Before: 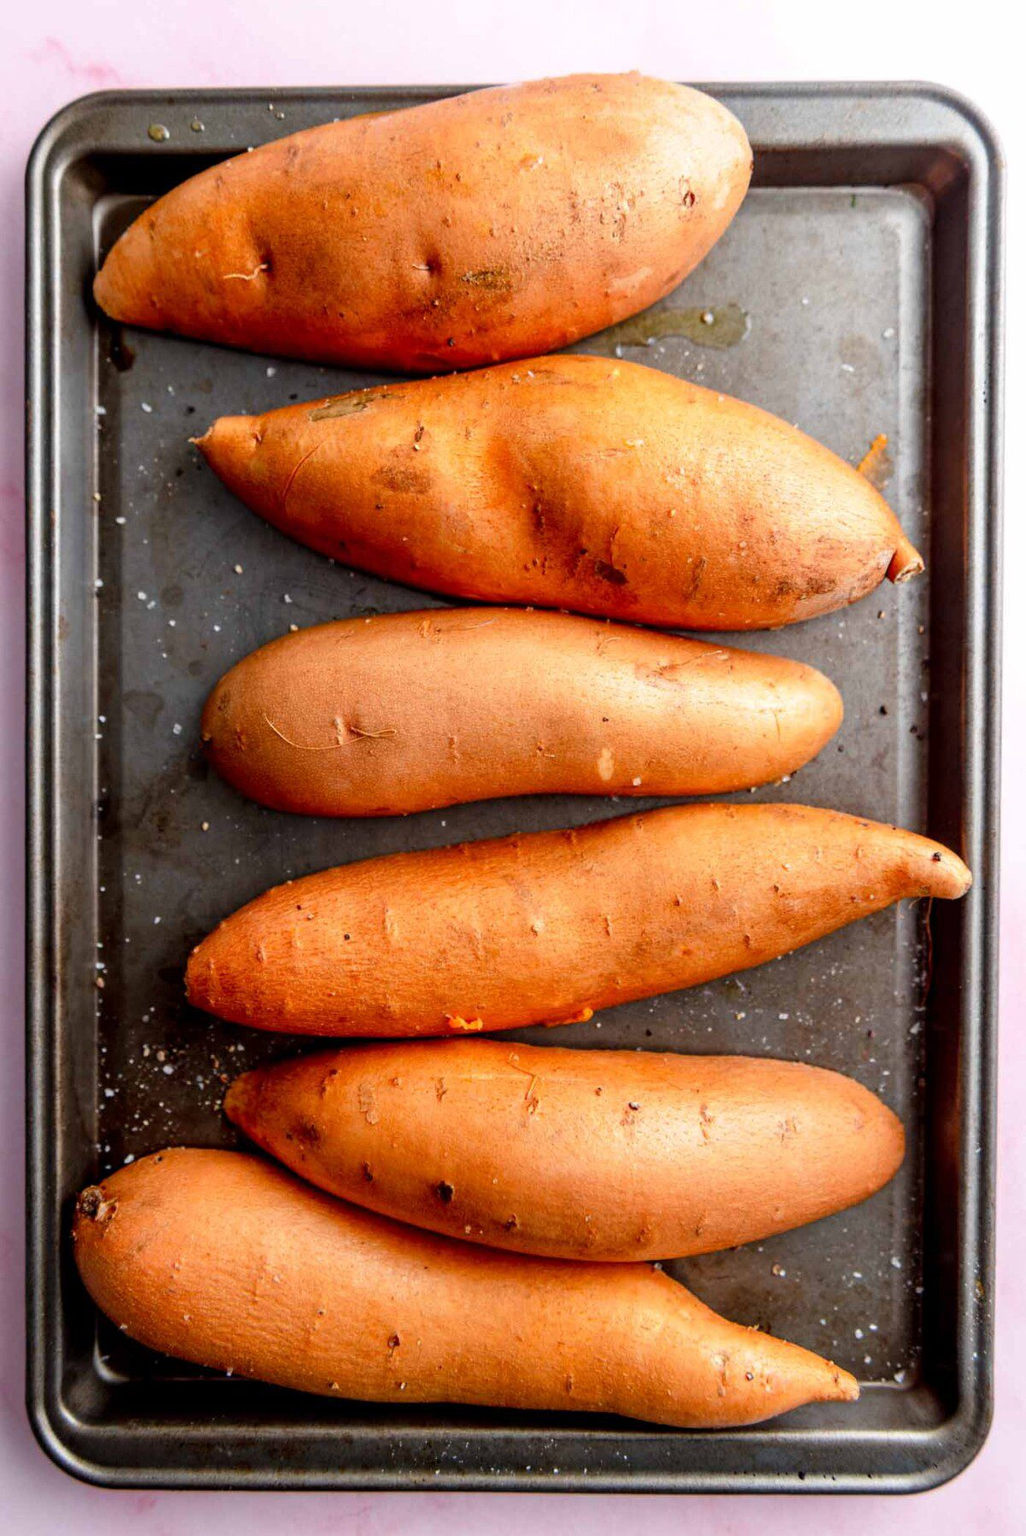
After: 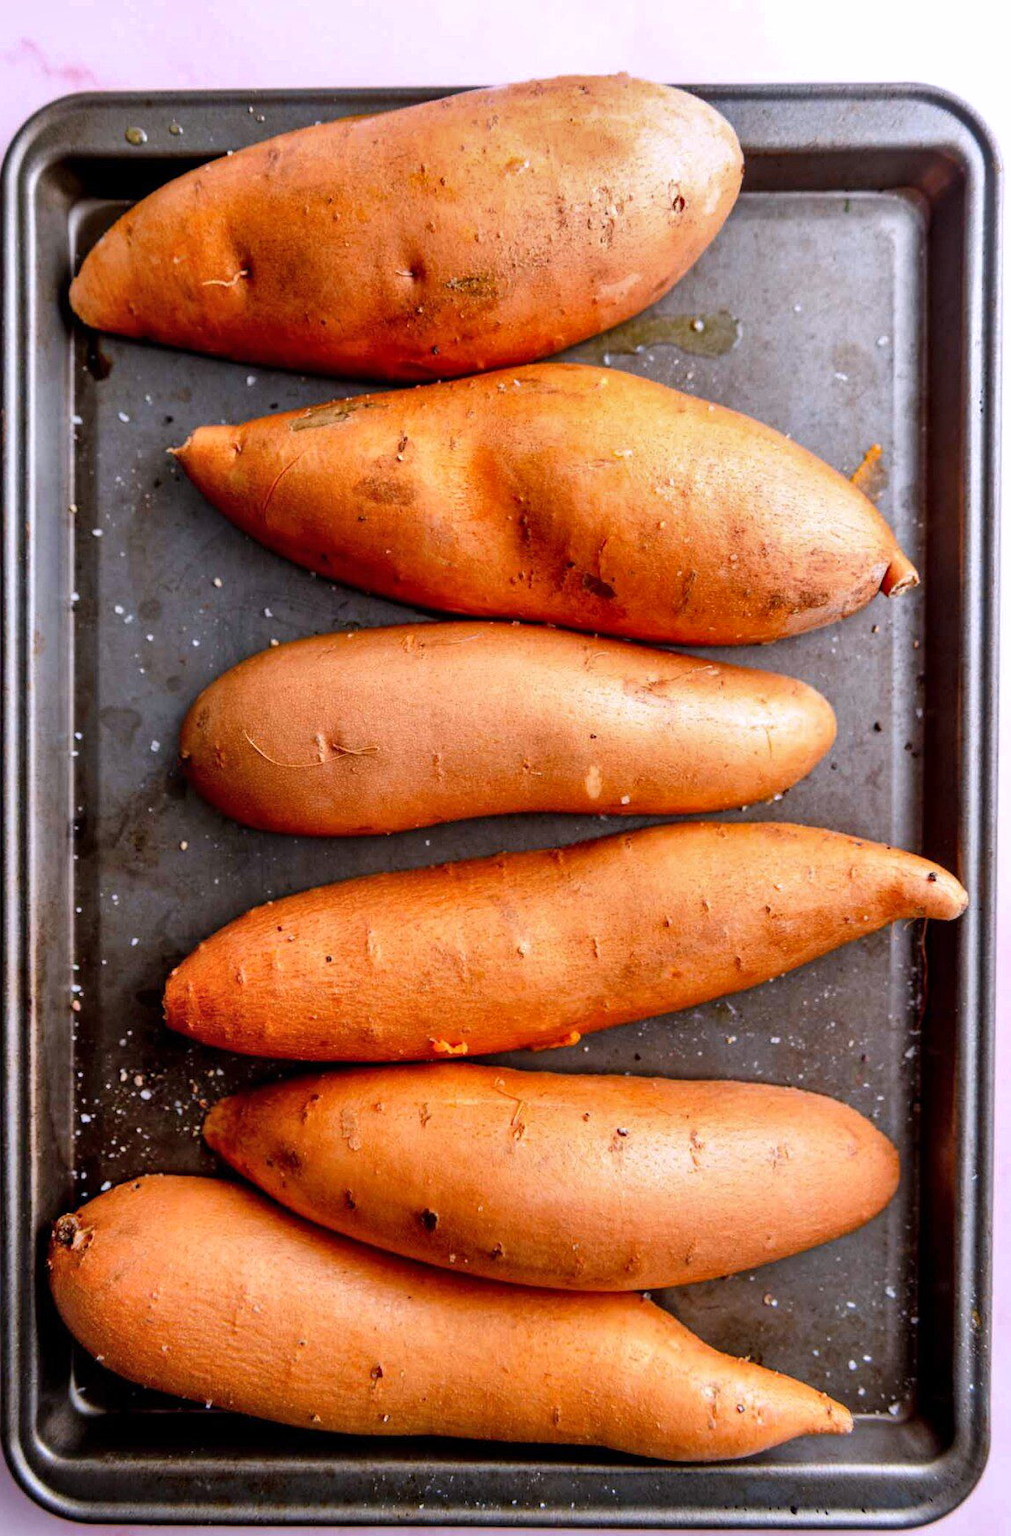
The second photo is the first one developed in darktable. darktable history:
crop and rotate: left 2.536%, right 1.107%, bottom 2.246%
white balance: red 1.004, blue 1.096
shadows and highlights: low approximation 0.01, soften with gaussian
